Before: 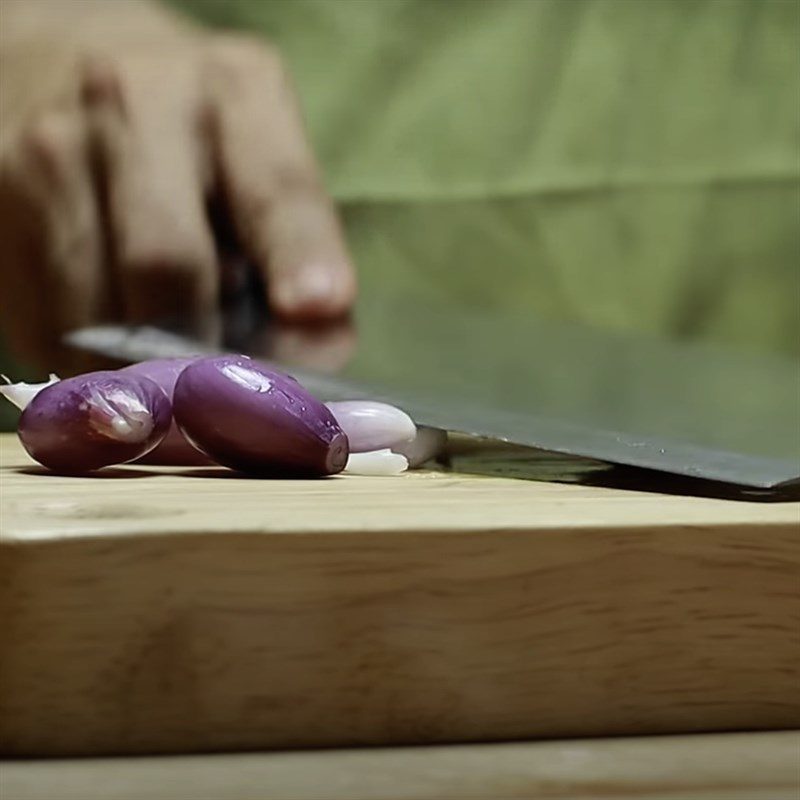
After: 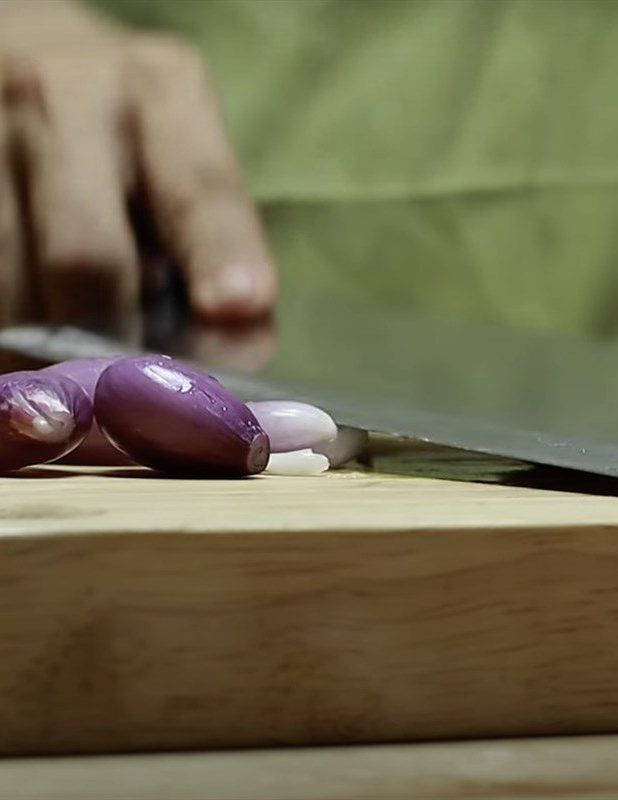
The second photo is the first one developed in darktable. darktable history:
crop: left 9.897%, right 12.804%
